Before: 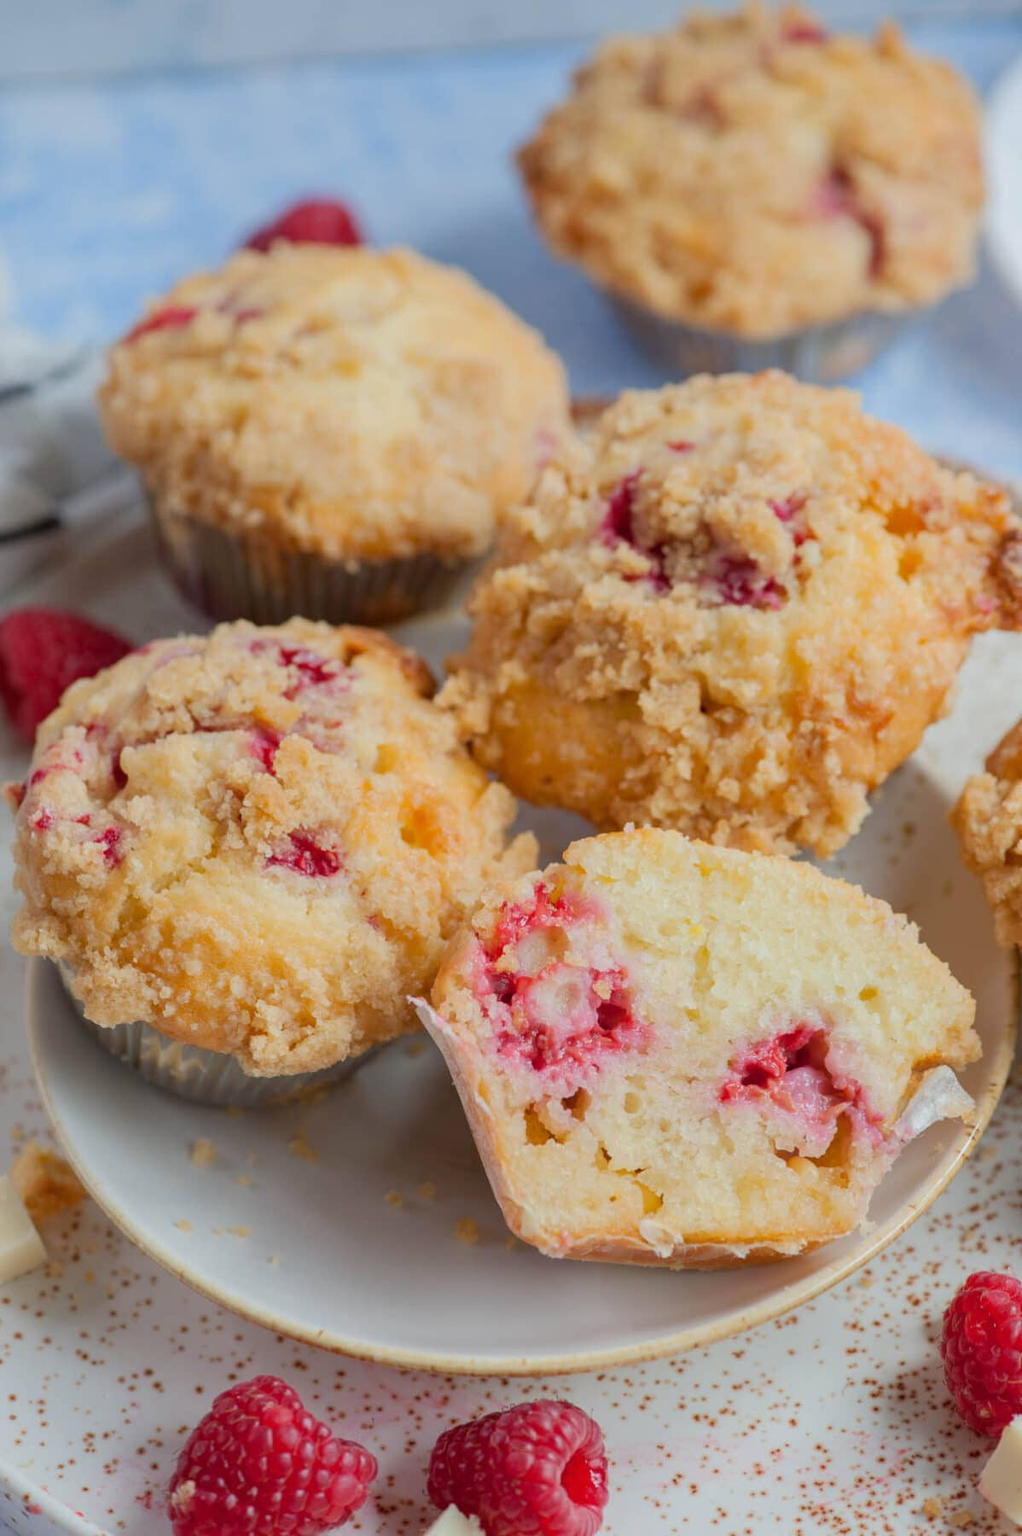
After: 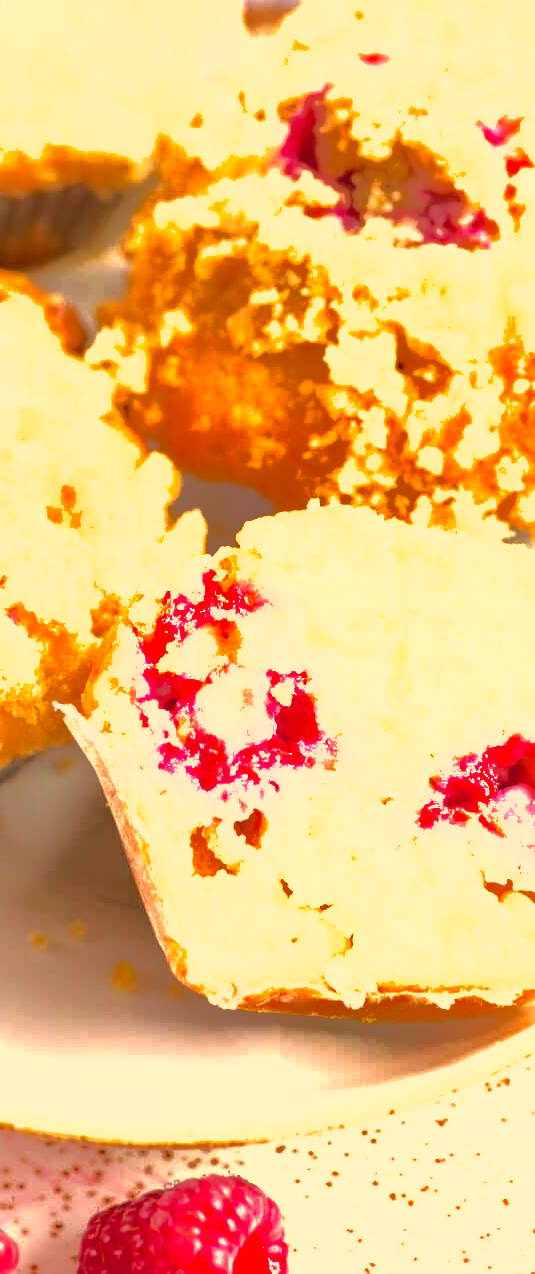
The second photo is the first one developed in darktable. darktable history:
crop: left 35.448%, top 25.854%, right 19.879%, bottom 3.349%
shadows and highlights: highlights -60.11
tone equalizer: -8 EV -0.397 EV, -7 EV -0.365 EV, -6 EV -0.334 EV, -5 EV -0.218 EV, -3 EV 0.206 EV, -2 EV 0.308 EV, -1 EV 0.4 EV, +0 EV 0.445 EV, edges refinement/feathering 500, mask exposure compensation -1.57 EV, preserve details no
color correction: highlights a* 14.77, highlights b* 31.53
exposure: black level correction 0, exposure 1.387 EV, compensate exposure bias true, compensate highlight preservation false
